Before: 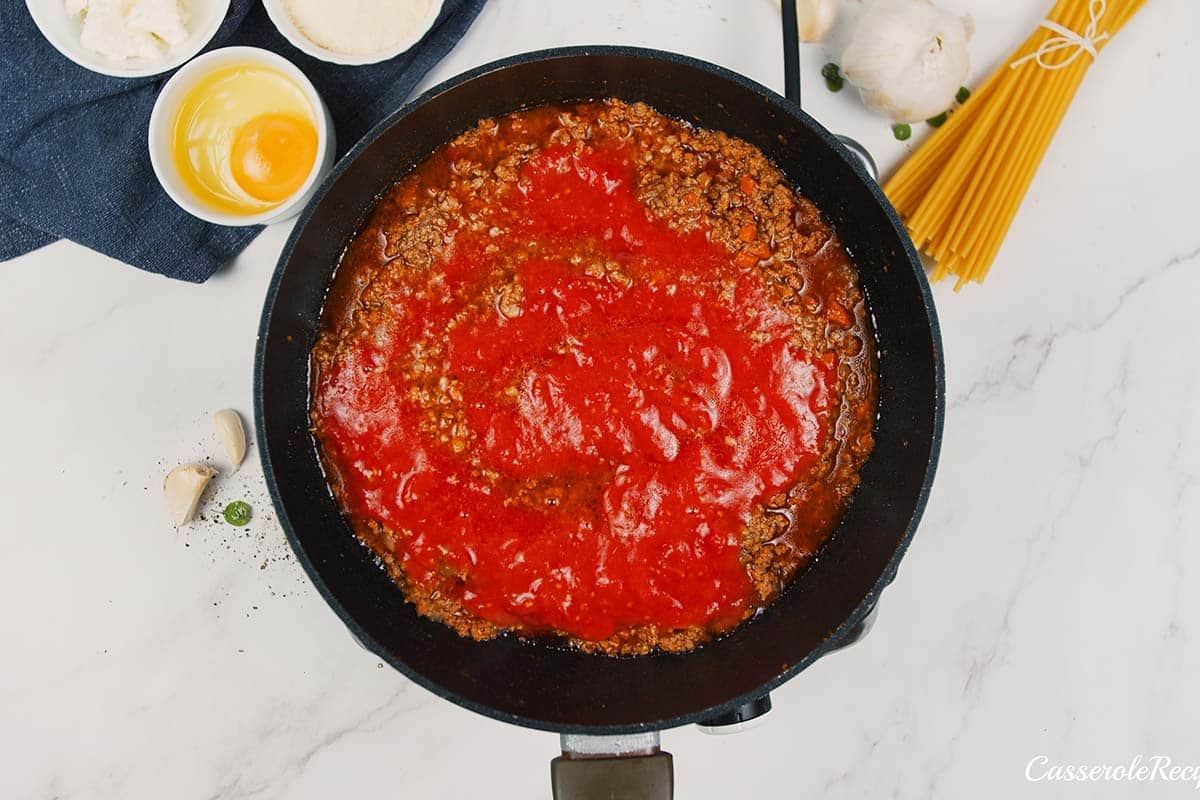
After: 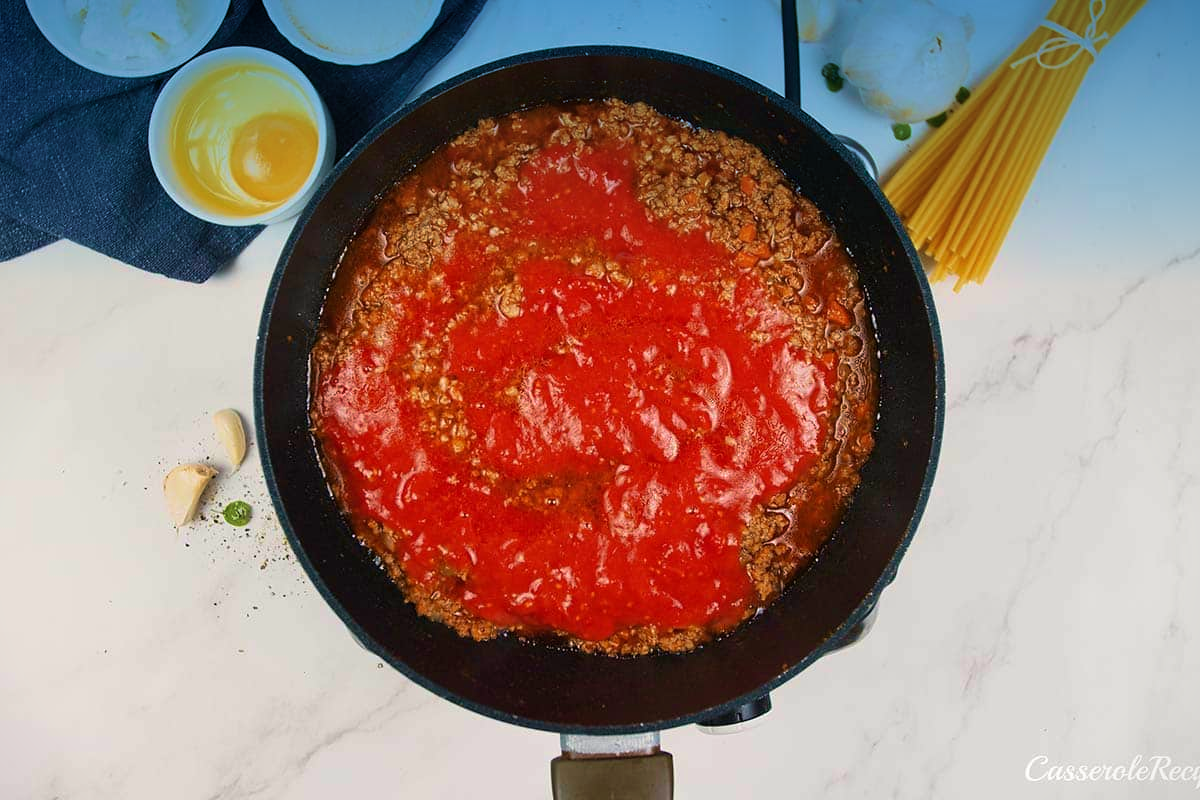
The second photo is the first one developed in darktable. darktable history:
graduated density: density 2.02 EV, hardness 44%, rotation 0.374°, offset 8.21, hue 208.8°, saturation 97%
velvia: strength 56%
vignetting: fall-off start 97.52%, fall-off radius 100%, brightness -0.574, saturation 0, center (-0.027, 0.404), width/height ratio 1.368, unbound false
